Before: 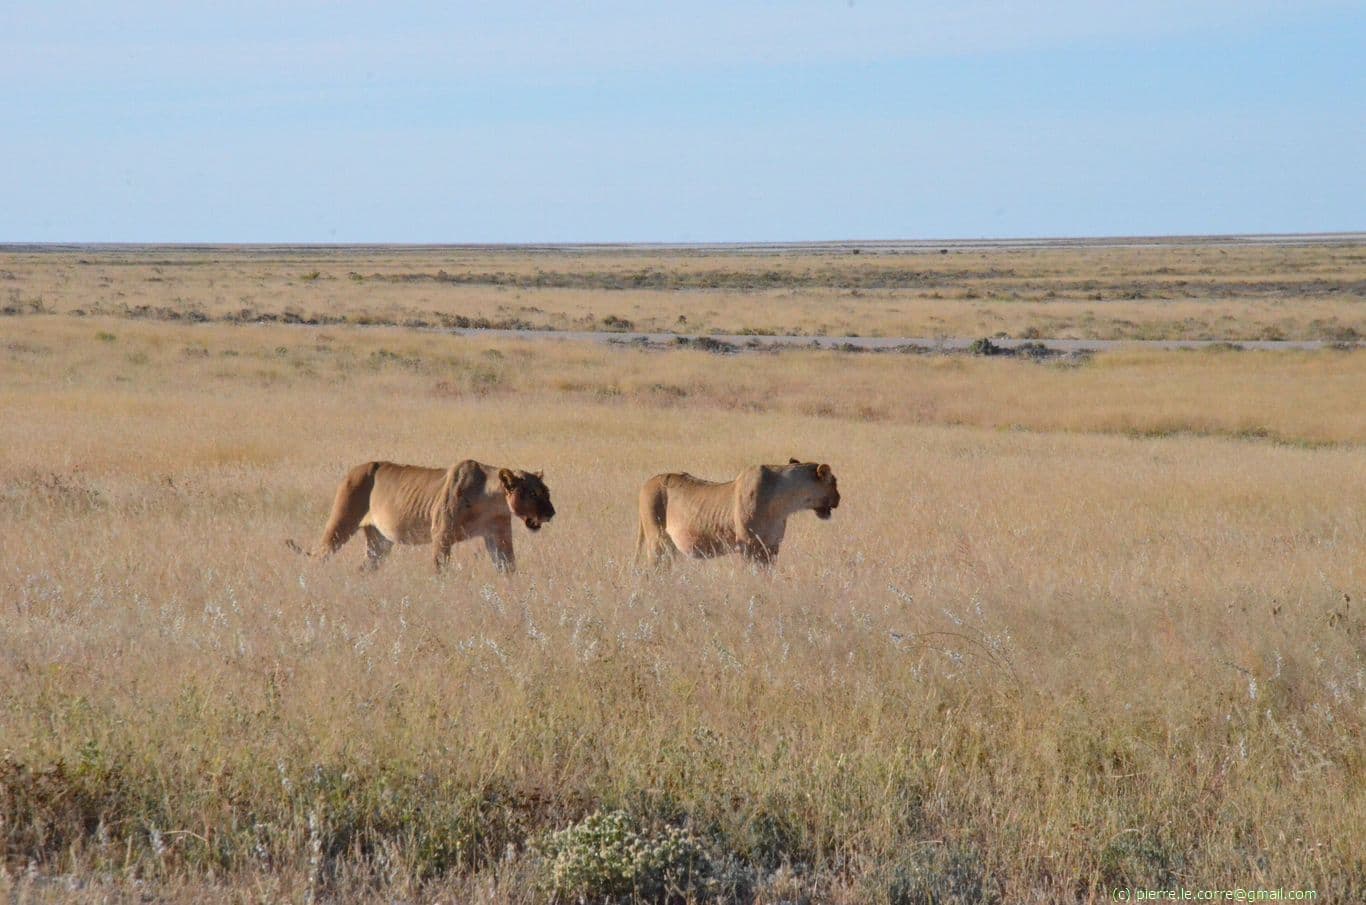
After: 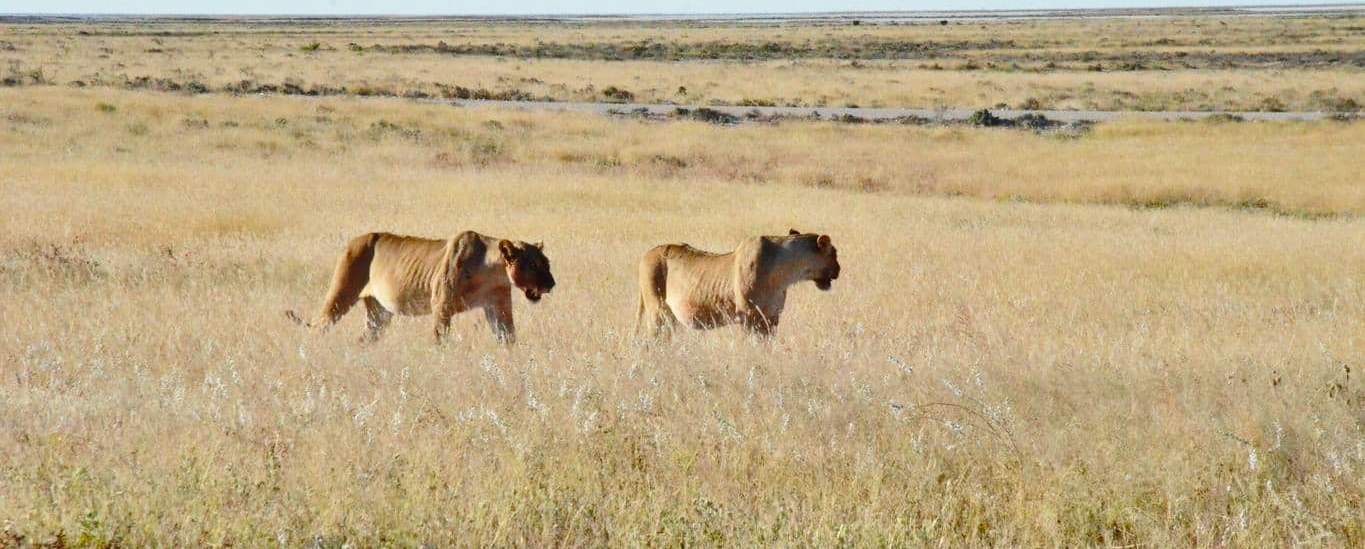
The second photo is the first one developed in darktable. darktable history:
white balance: emerald 1
color calibration: illuminant Planckian (black body), x 0.351, y 0.352, temperature 4794.27 K
crop and rotate: top 25.357%, bottom 13.942%
base curve: curves: ch0 [(0, 0) (0.028, 0.03) (0.121, 0.232) (0.46, 0.748) (0.859, 0.968) (1, 1)], preserve colors none
color correction: highlights b* 3
shadows and highlights: soften with gaussian
color balance: mode lift, gamma, gain (sRGB)
